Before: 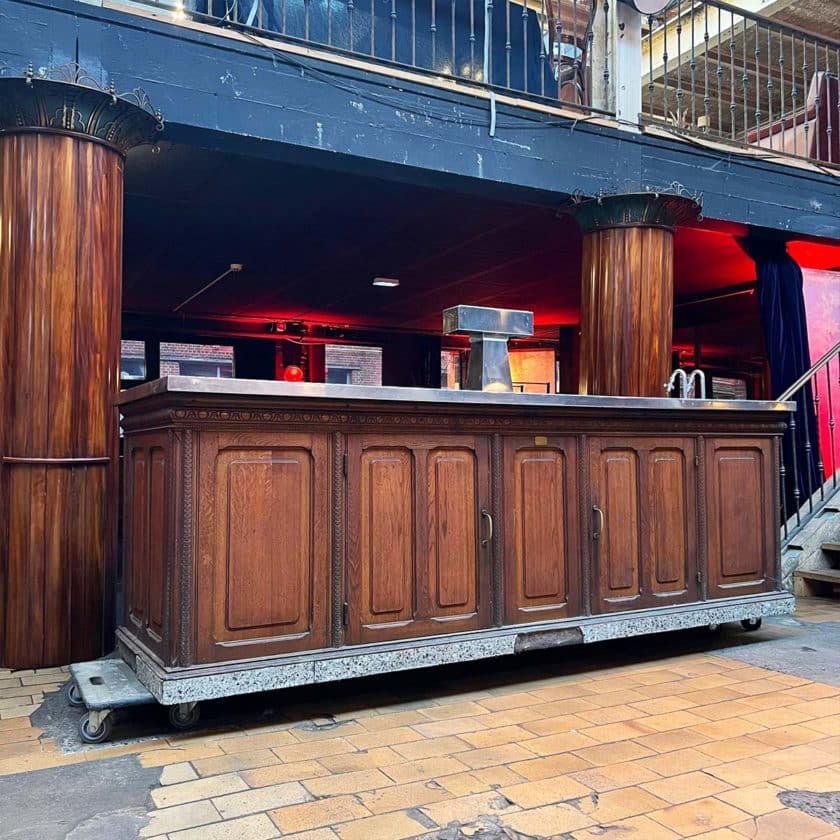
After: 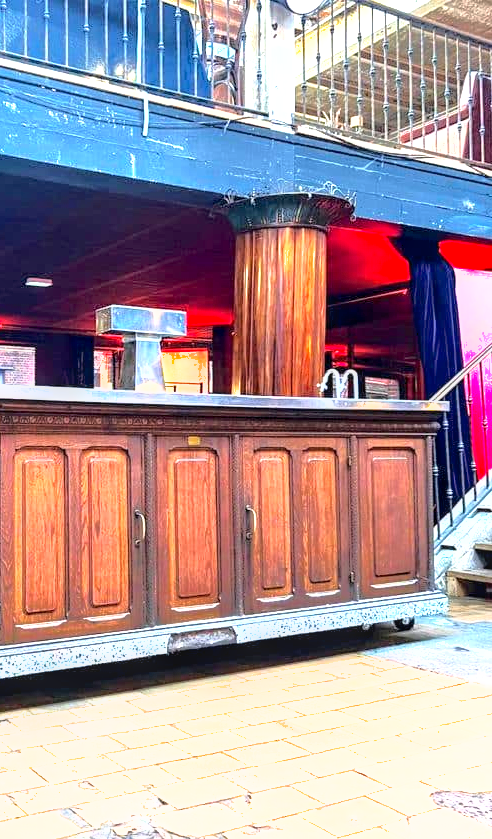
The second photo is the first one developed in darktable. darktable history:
crop: left 41.397%
exposure: black level correction 0.001, exposure 1.303 EV, compensate highlight preservation false
shadows and highlights: shadows 40.1, highlights -59.8
local contrast: detail 130%
base curve: curves: ch0 [(0, 0) (0.028, 0.03) (0.121, 0.232) (0.46, 0.748) (0.859, 0.968) (1, 1)]
